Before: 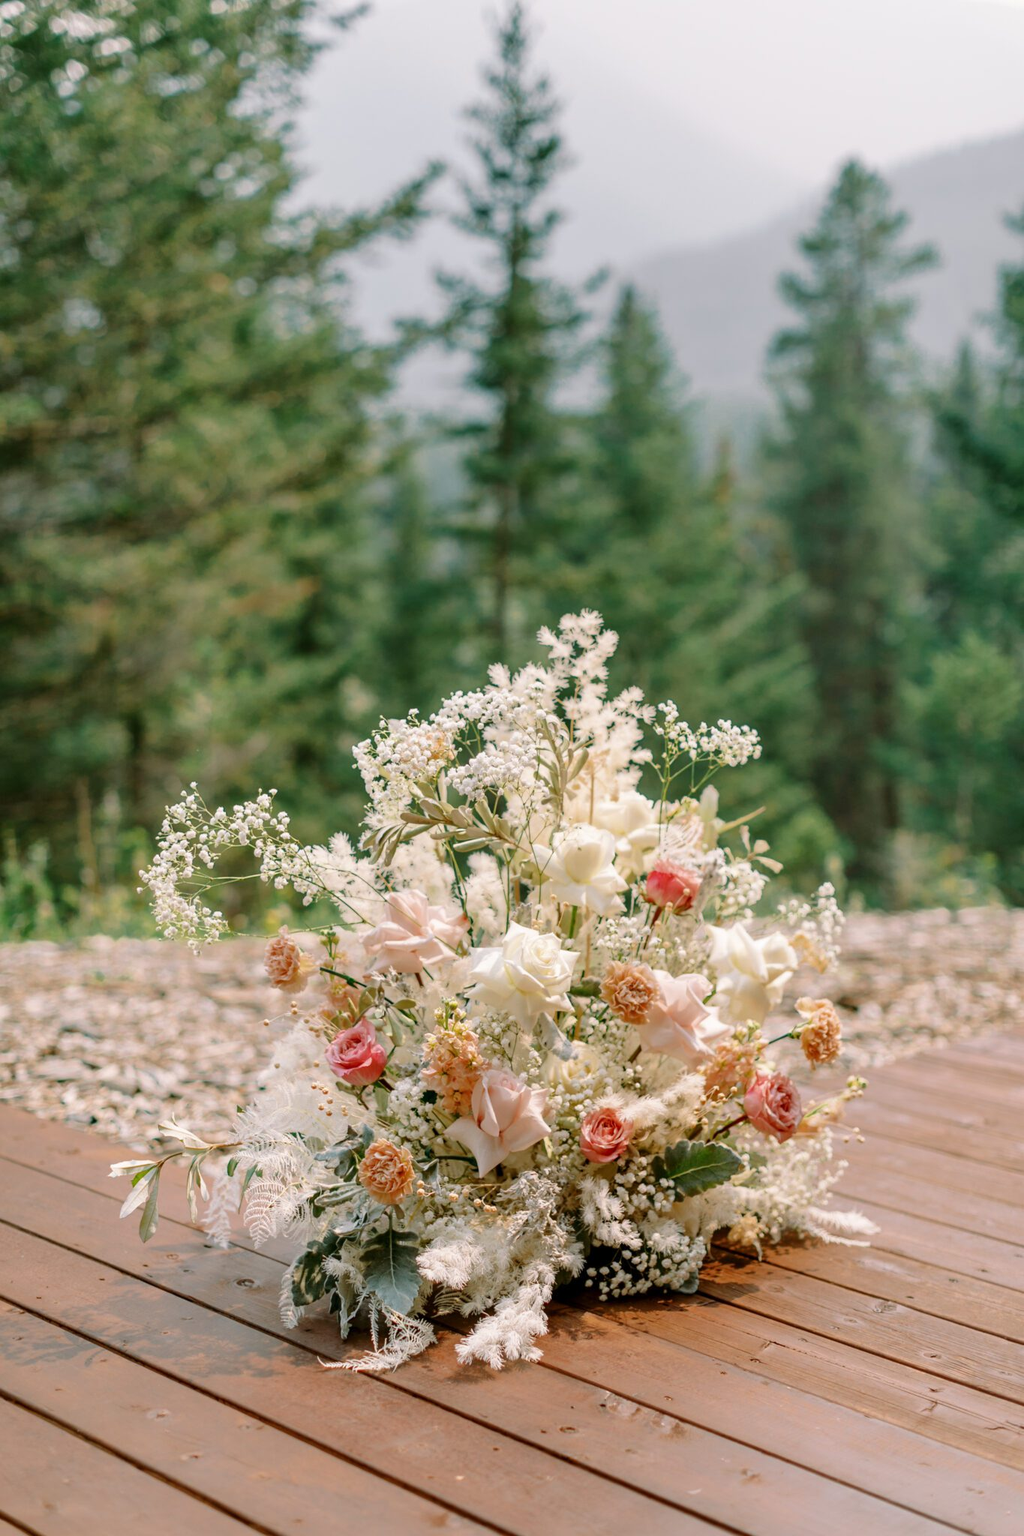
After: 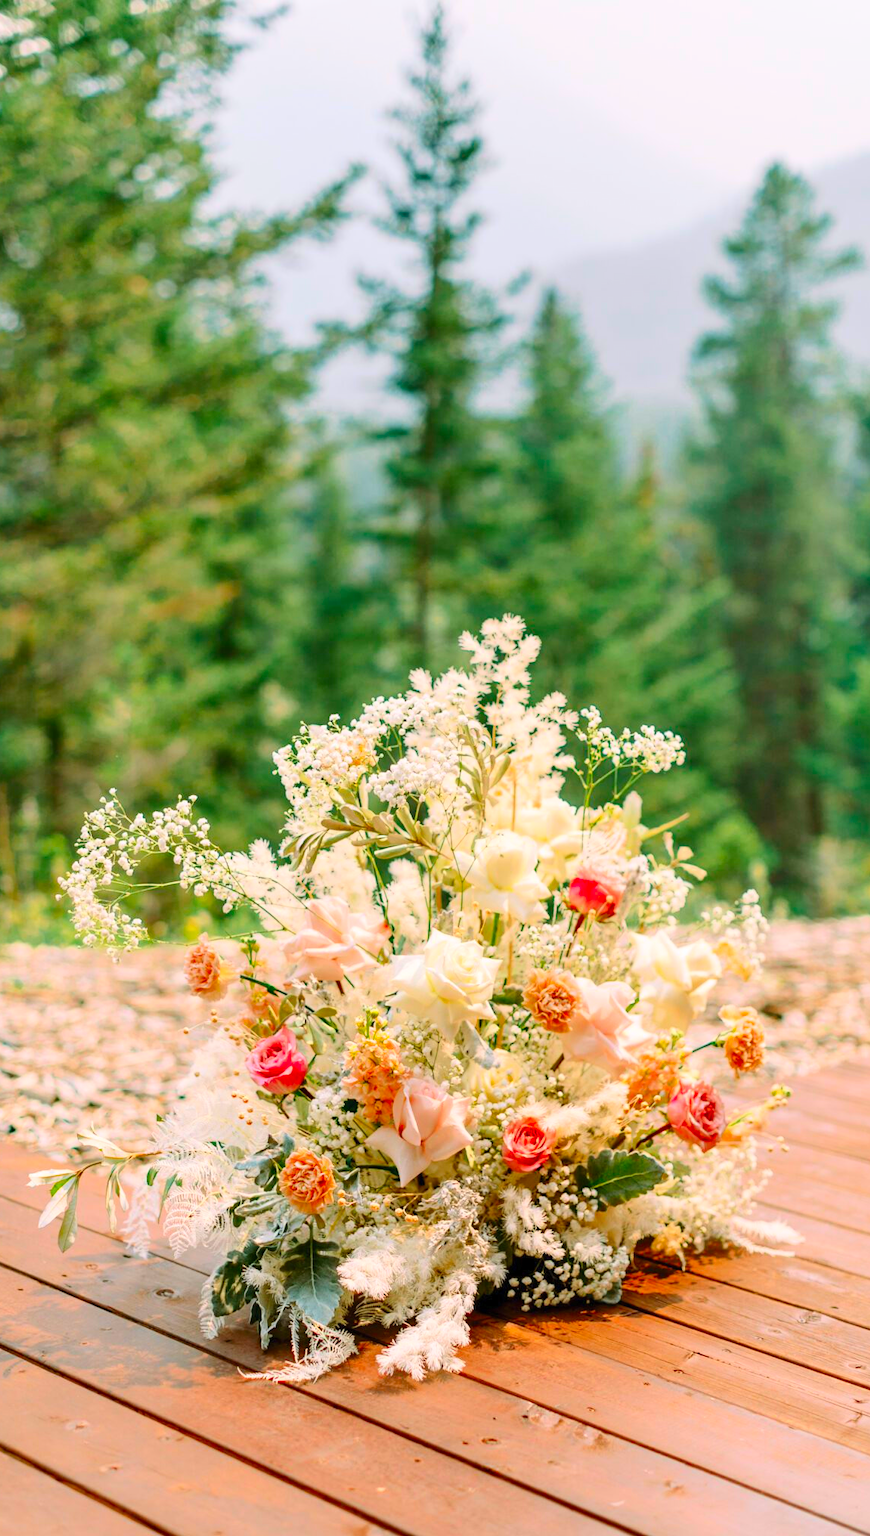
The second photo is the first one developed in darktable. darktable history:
white balance: emerald 1
contrast brightness saturation: contrast 0.2, brightness 0.2, saturation 0.8
crop: left 8.026%, right 7.374%
